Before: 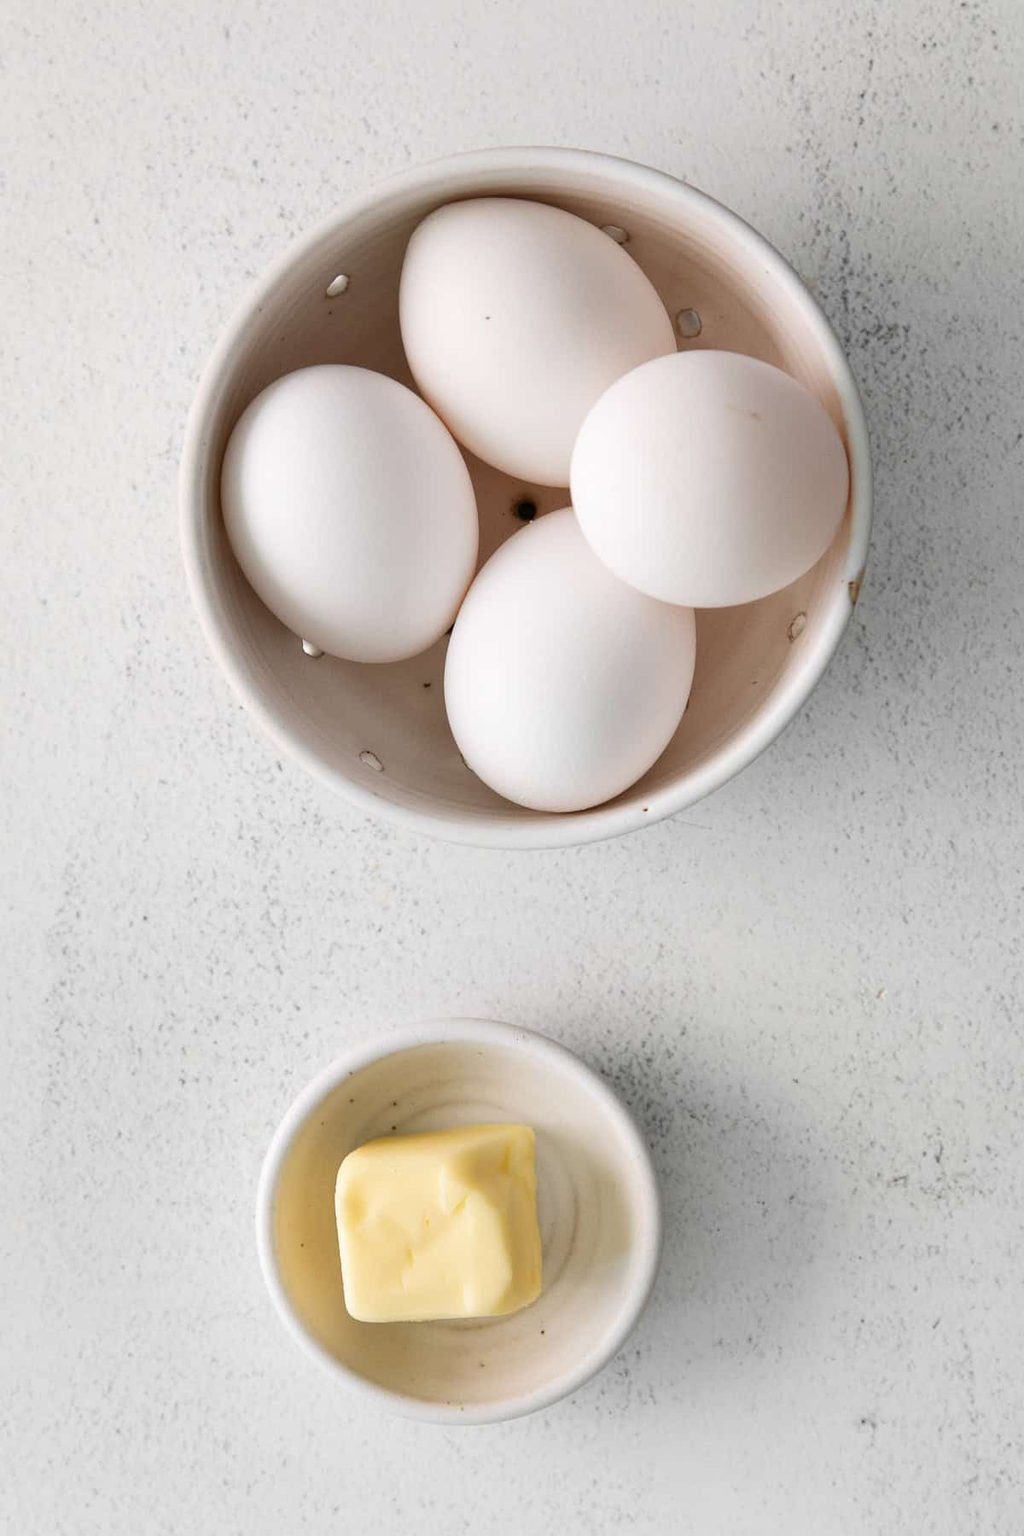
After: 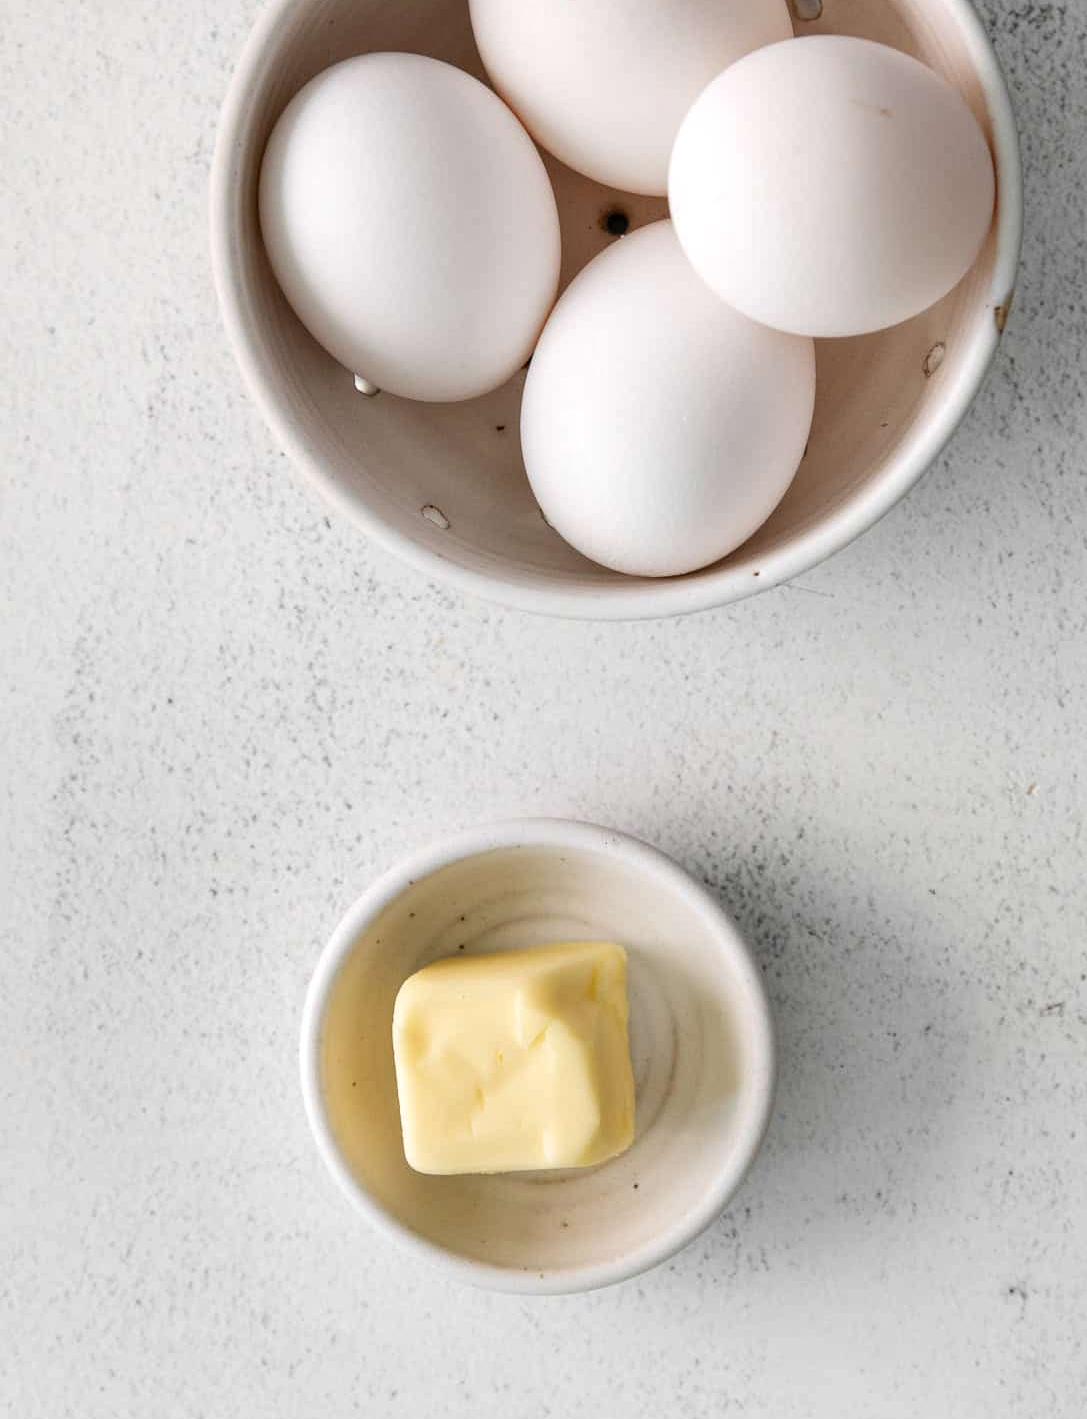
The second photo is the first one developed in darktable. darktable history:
crop: top 20.864%, right 9.409%, bottom 0.278%
local contrast: on, module defaults
